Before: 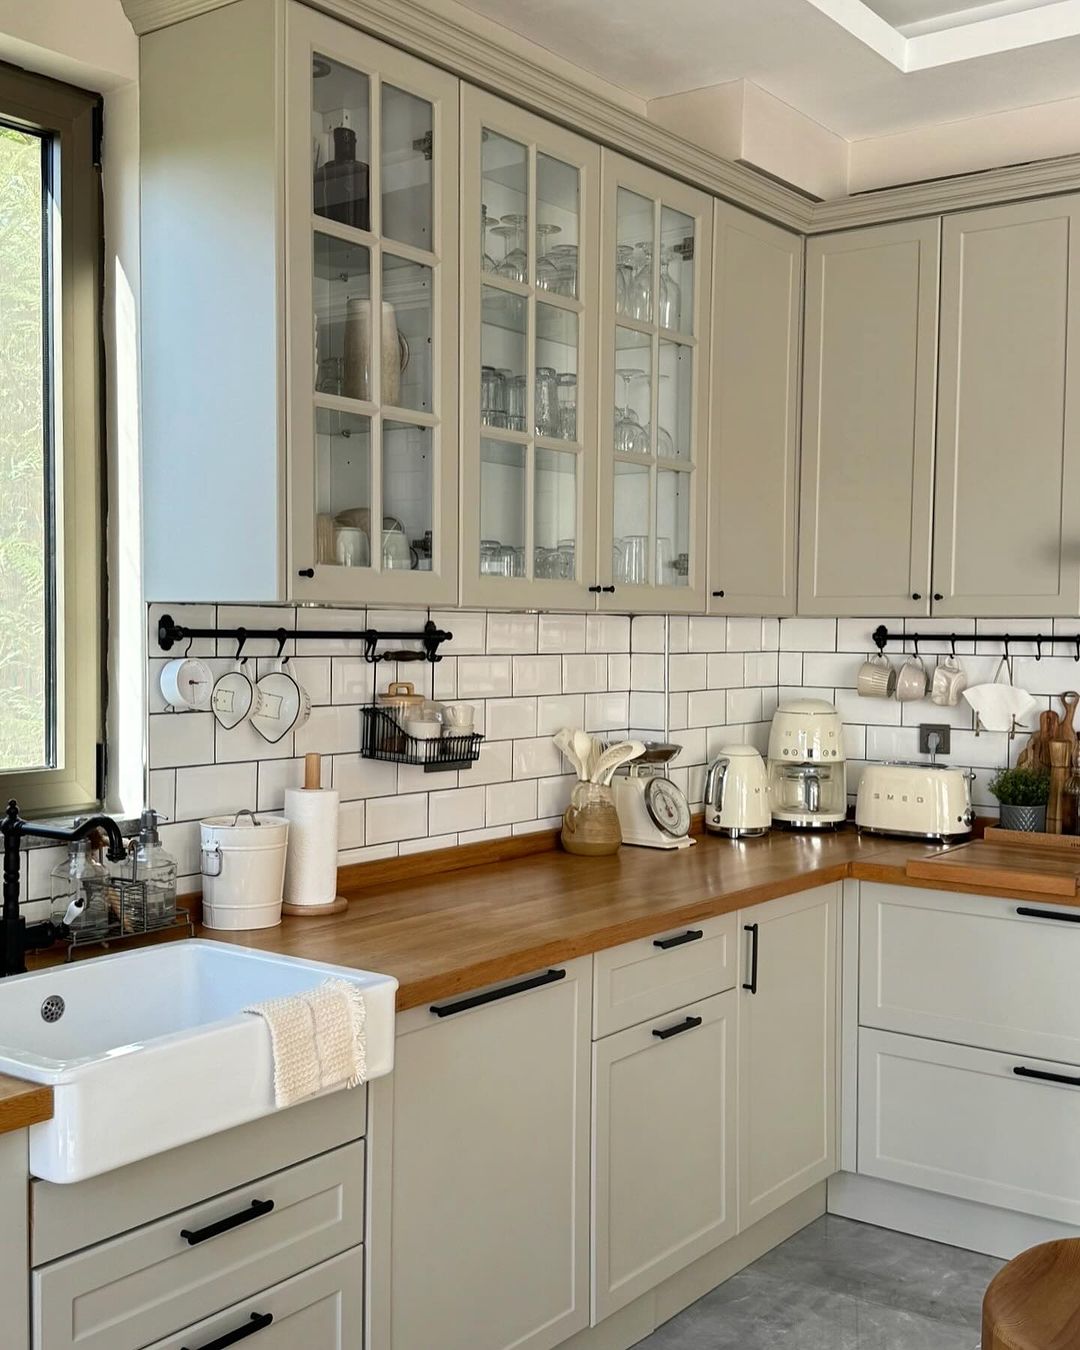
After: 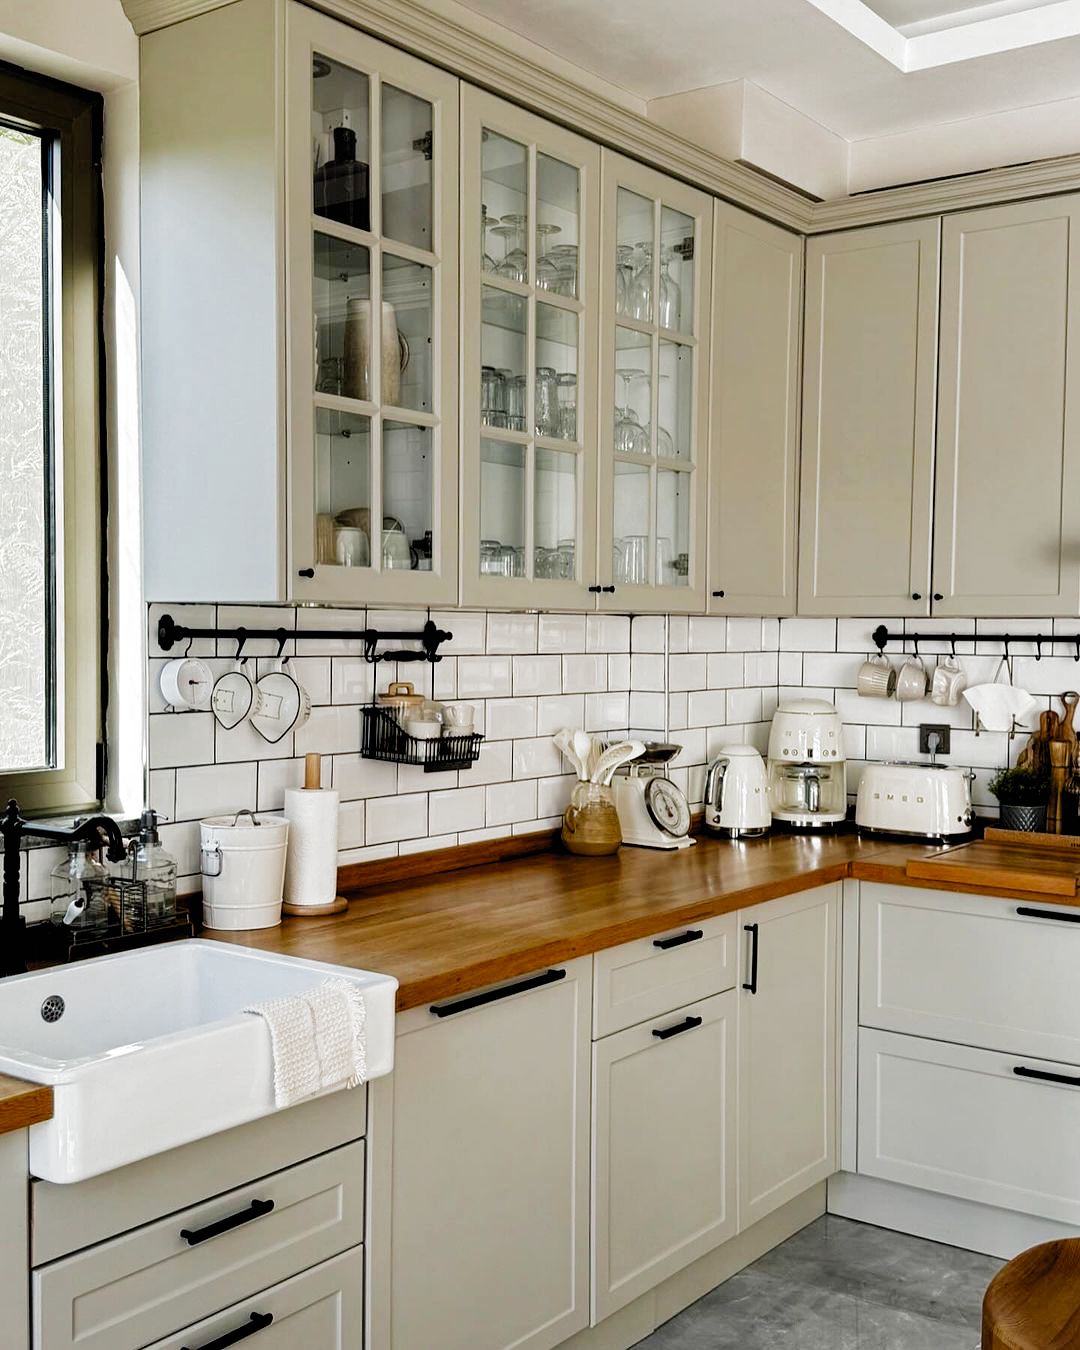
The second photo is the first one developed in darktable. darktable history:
filmic rgb: black relative exposure -3.65 EV, white relative exposure 2.44 EV, threshold 3.02 EV, hardness 3.28, preserve chrominance no, color science v4 (2020), contrast in shadows soft, contrast in highlights soft, enable highlight reconstruction true
exposure: exposure 0.014 EV, compensate highlight preservation false
